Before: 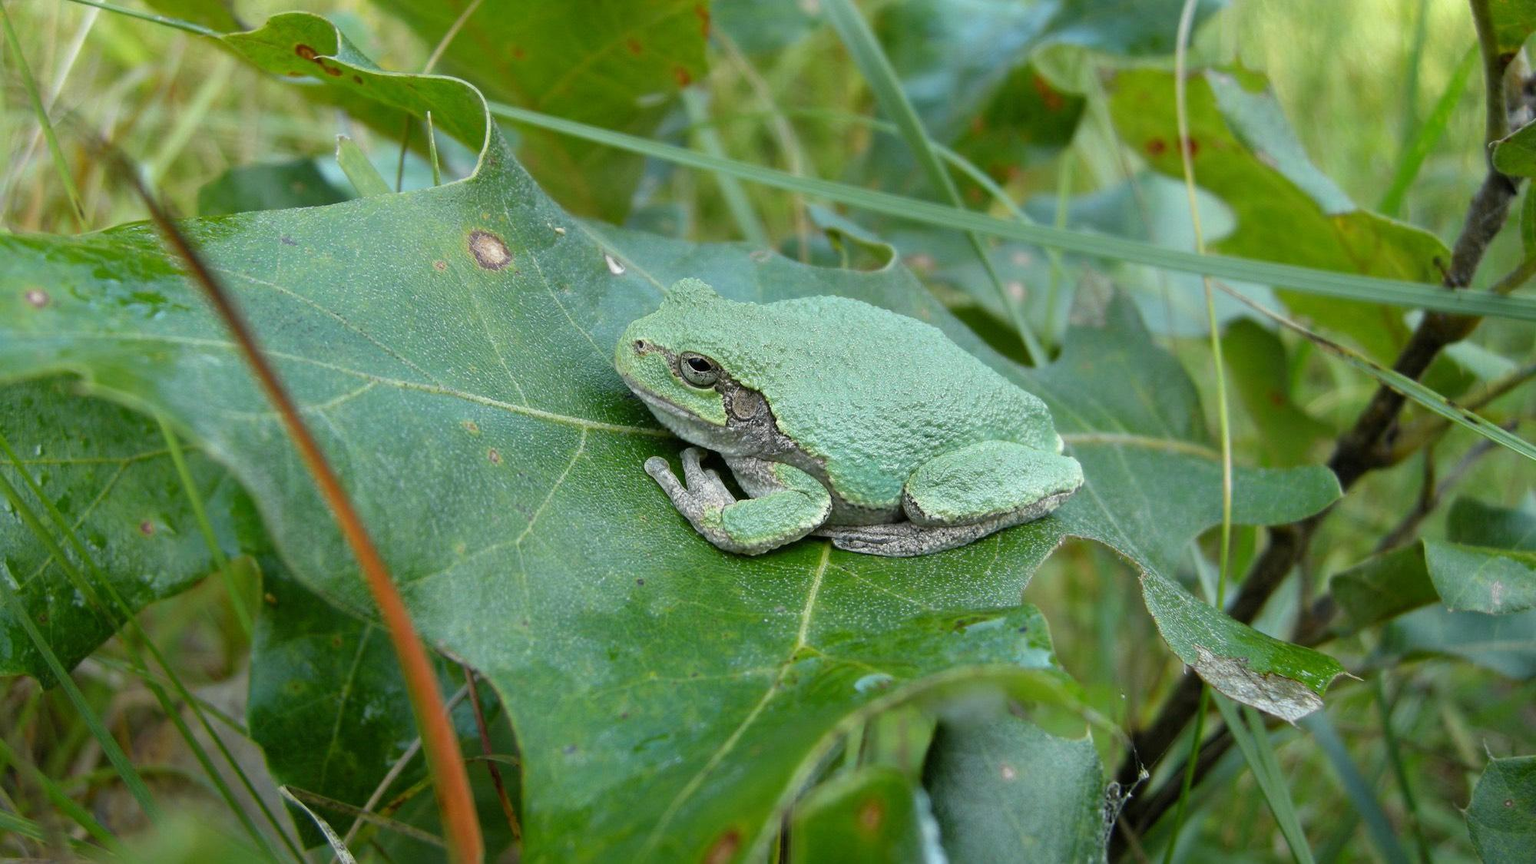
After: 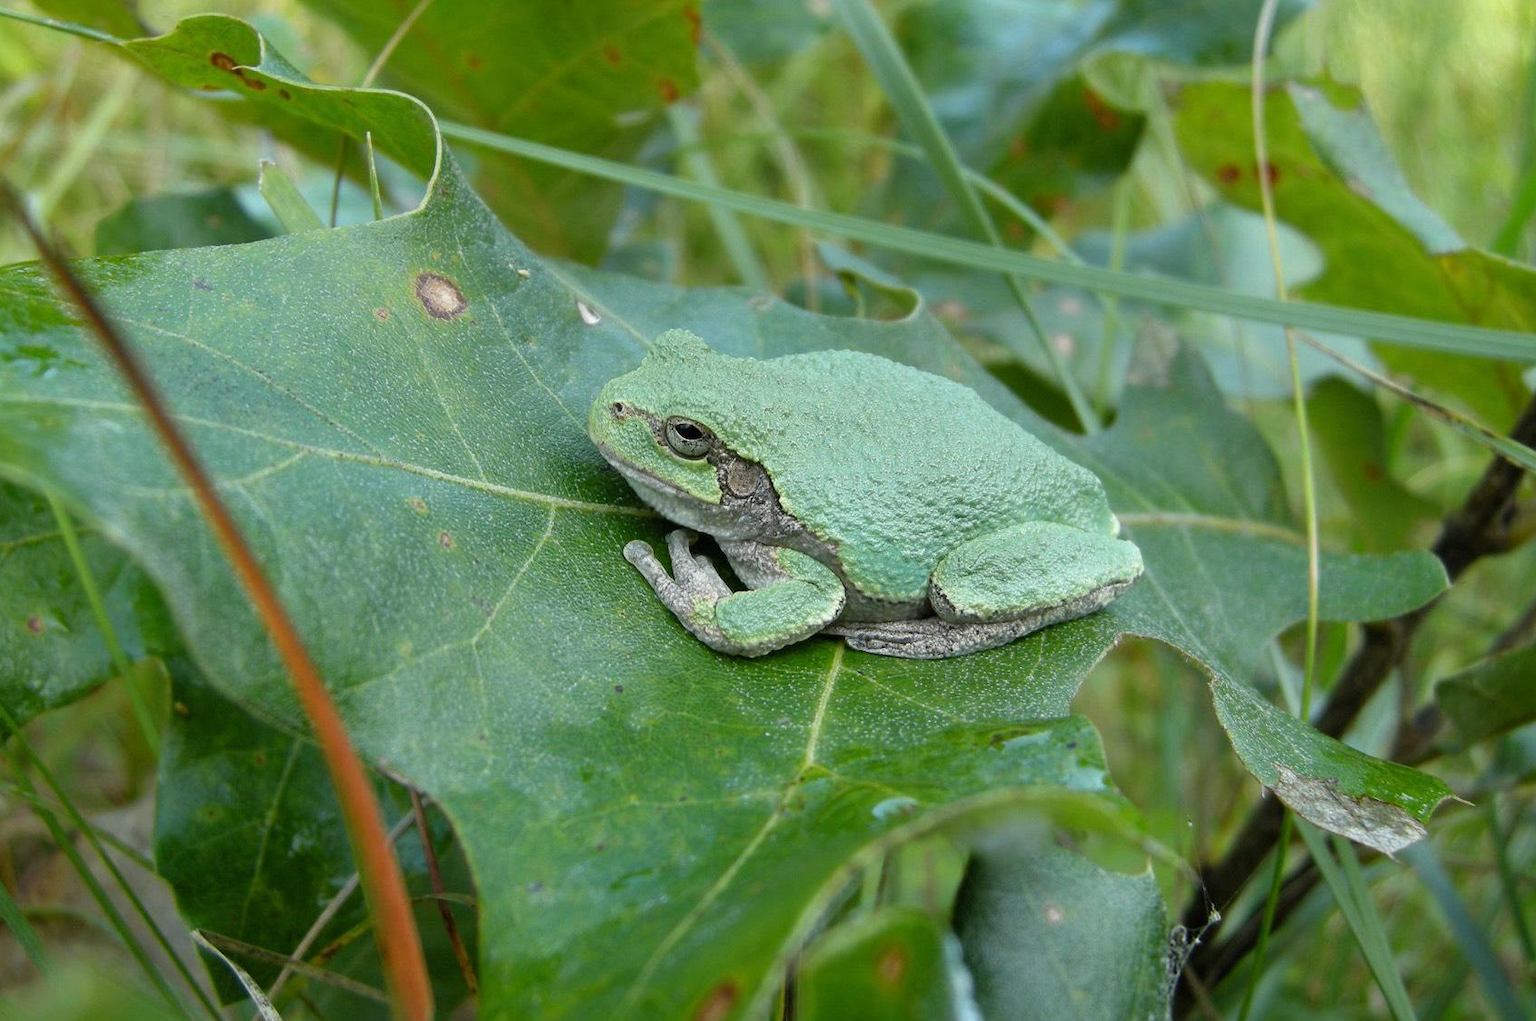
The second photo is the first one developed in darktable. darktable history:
crop: left 7.679%, right 7.797%
